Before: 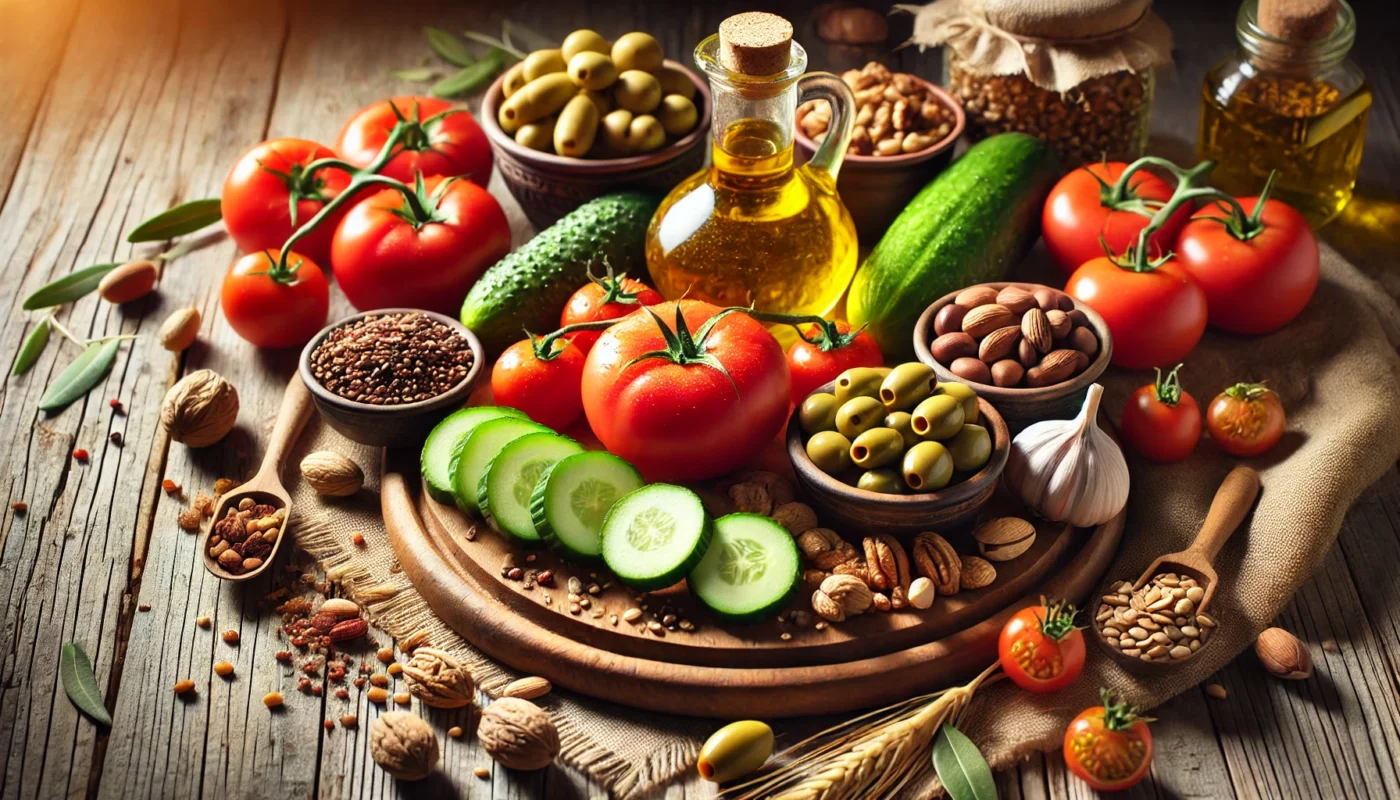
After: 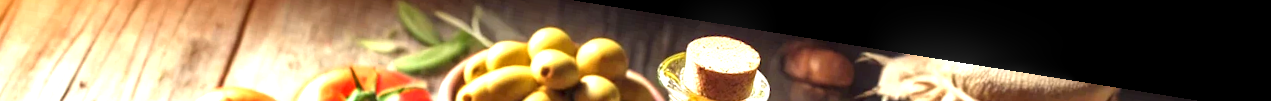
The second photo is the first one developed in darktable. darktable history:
local contrast: detail 130%
rotate and perspective: rotation 9.12°, automatic cropping off
crop and rotate: left 9.644%, top 9.491%, right 6.021%, bottom 80.509%
exposure: exposure 1.15 EV, compensate highlight preservation false
